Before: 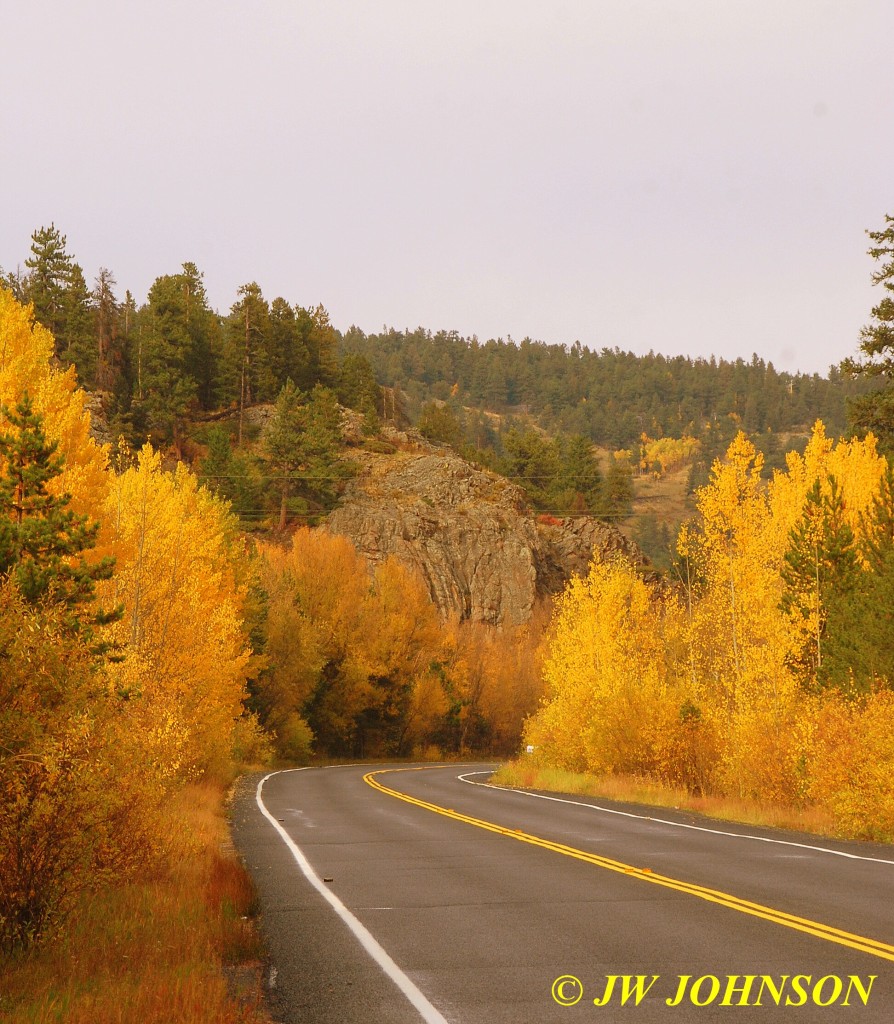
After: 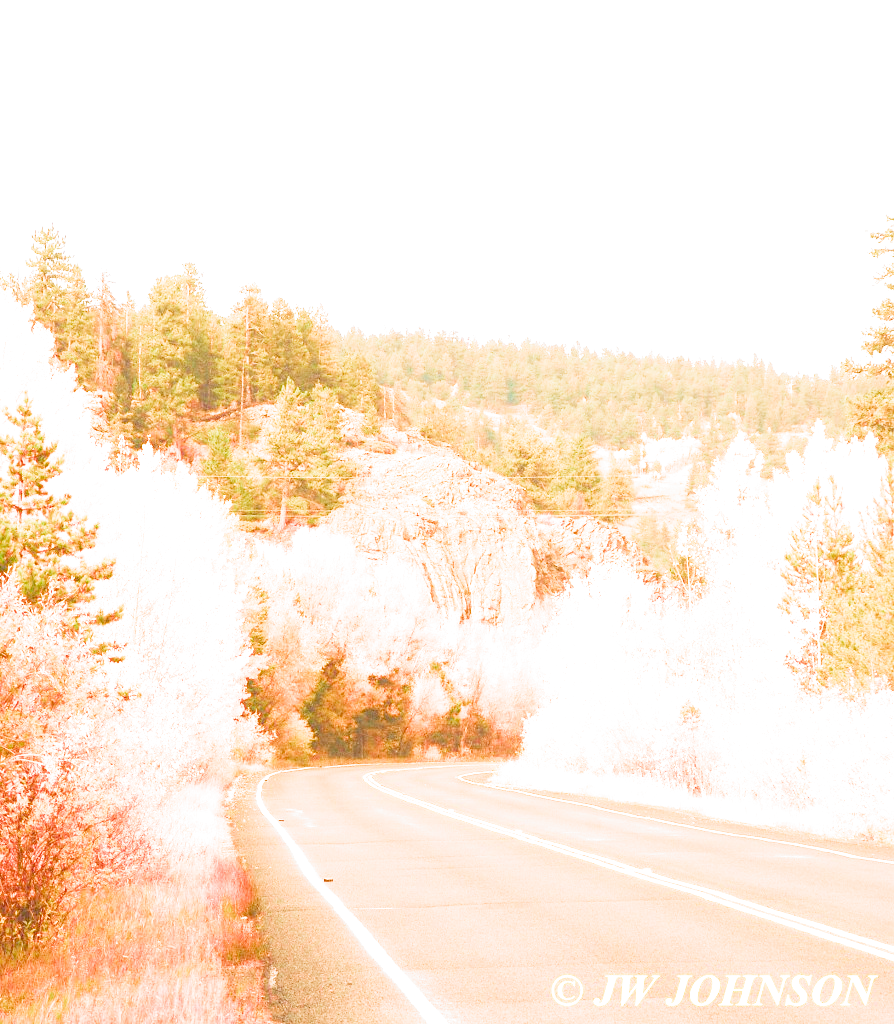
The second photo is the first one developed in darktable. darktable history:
filmic rgb: black relative exposure -8.79 EV, white relative exposure 4.98 EV, threshold 3 EV, target black luminance 0%, hardness 3.77, latitude 66.33%, contrast 0.822, shadows ↔ highlights balance 20%, color science v5 (2021), contrast in shadows safe, contrast in highlights safe, enable highlight reconstruction true
contrast brightness saturation: saturation 0.1
exposure: black level correction 0, exposure 4 EV, compensate exposure bias true, compensate highlight preservation false
